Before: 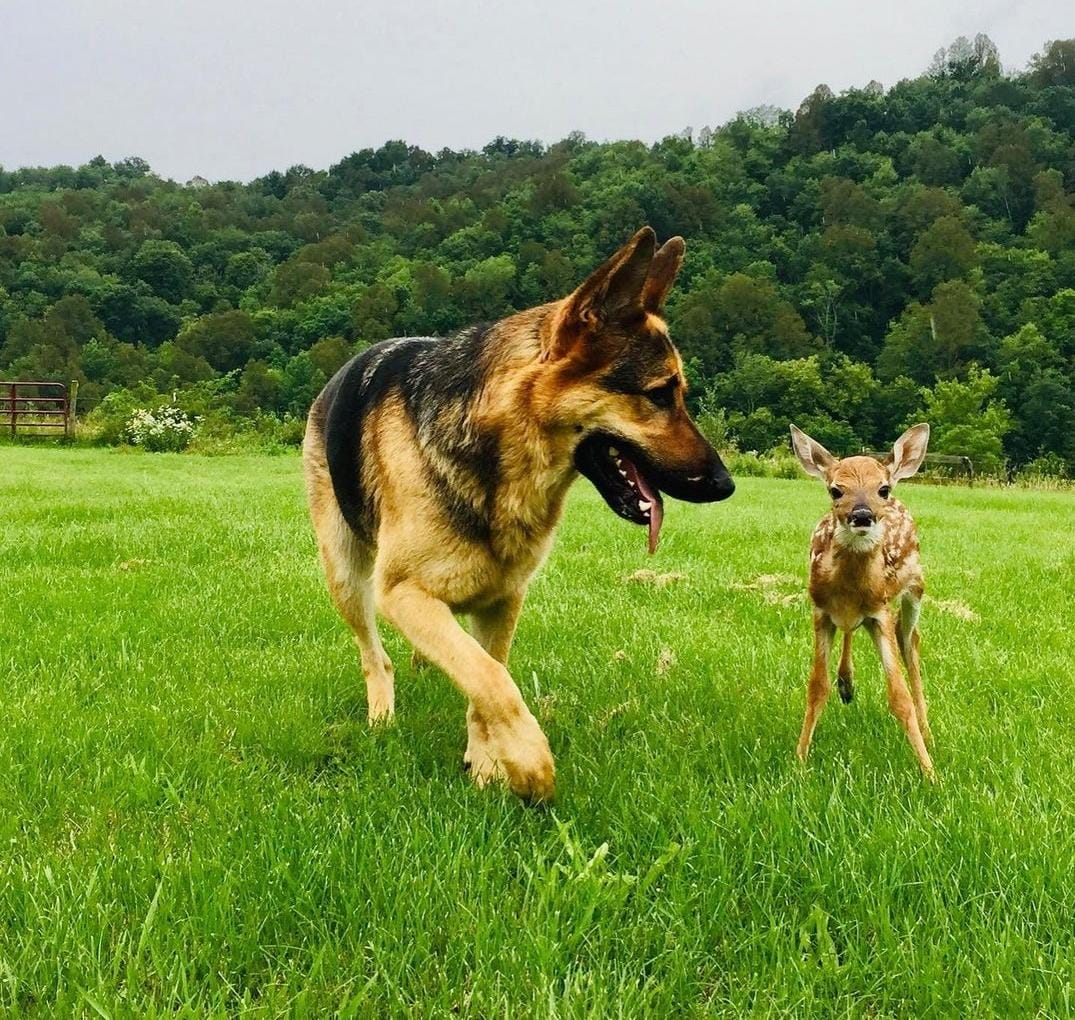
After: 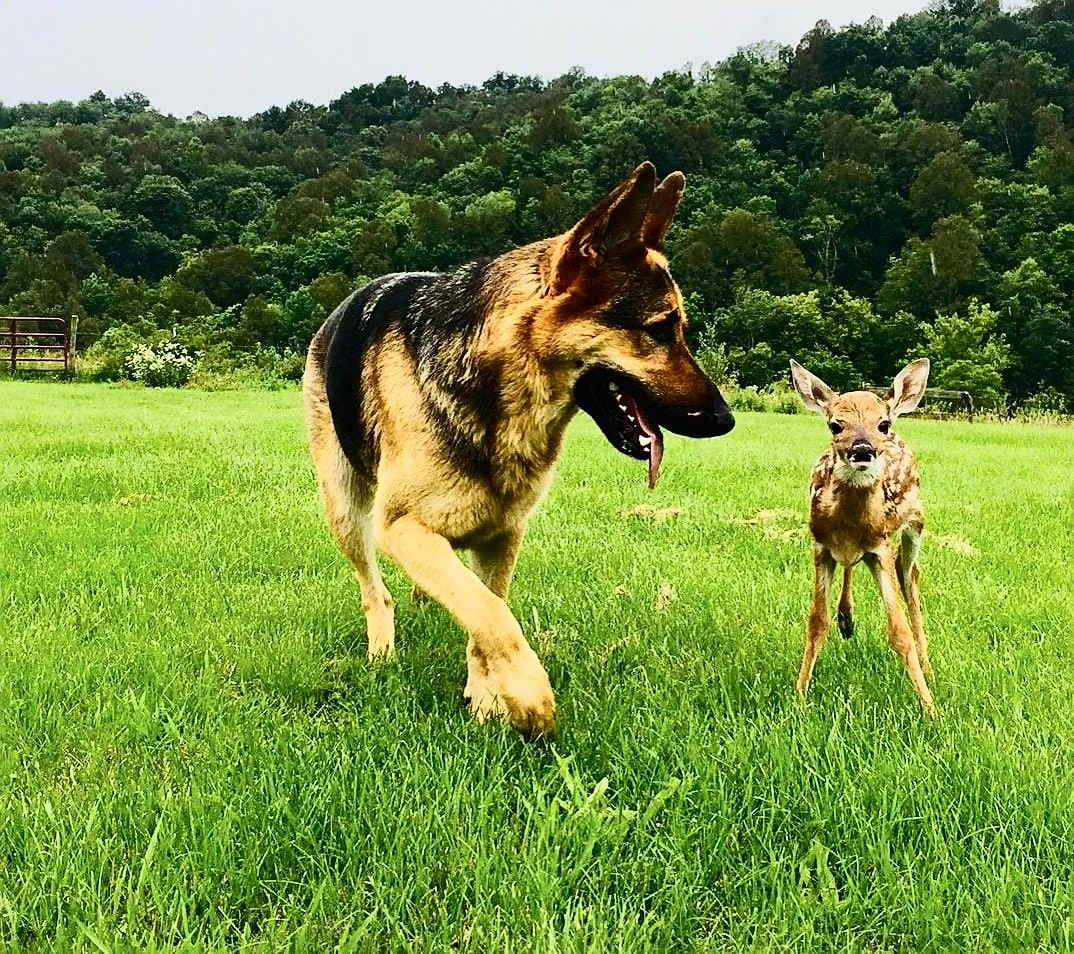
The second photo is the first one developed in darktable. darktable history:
contrast brightness saturation: contrast 0.391, brightness 0.109
shadows and highlights: shadows -20.14, white point adjustment -1.91, highlights -34.76
crop and rotate: top 6.46%
sharpen: on, module defaults
